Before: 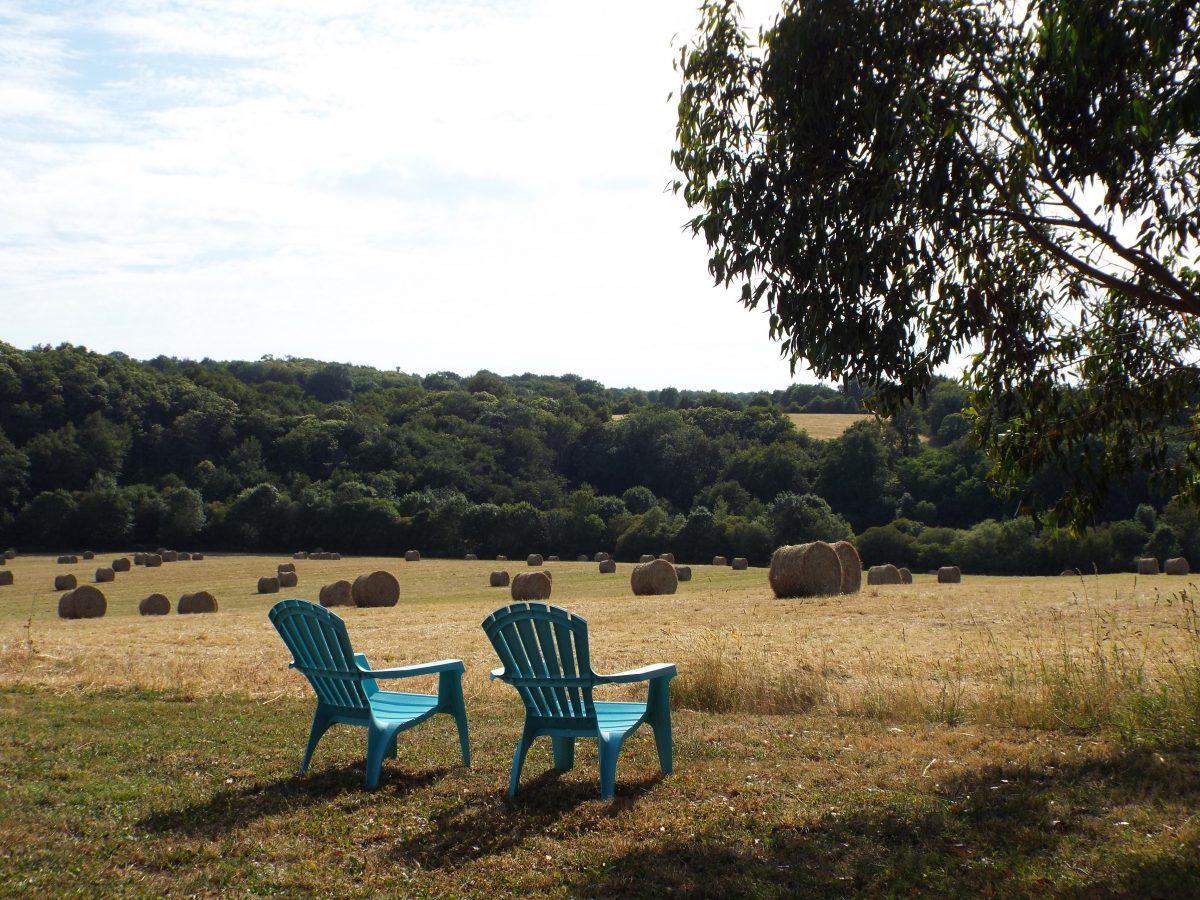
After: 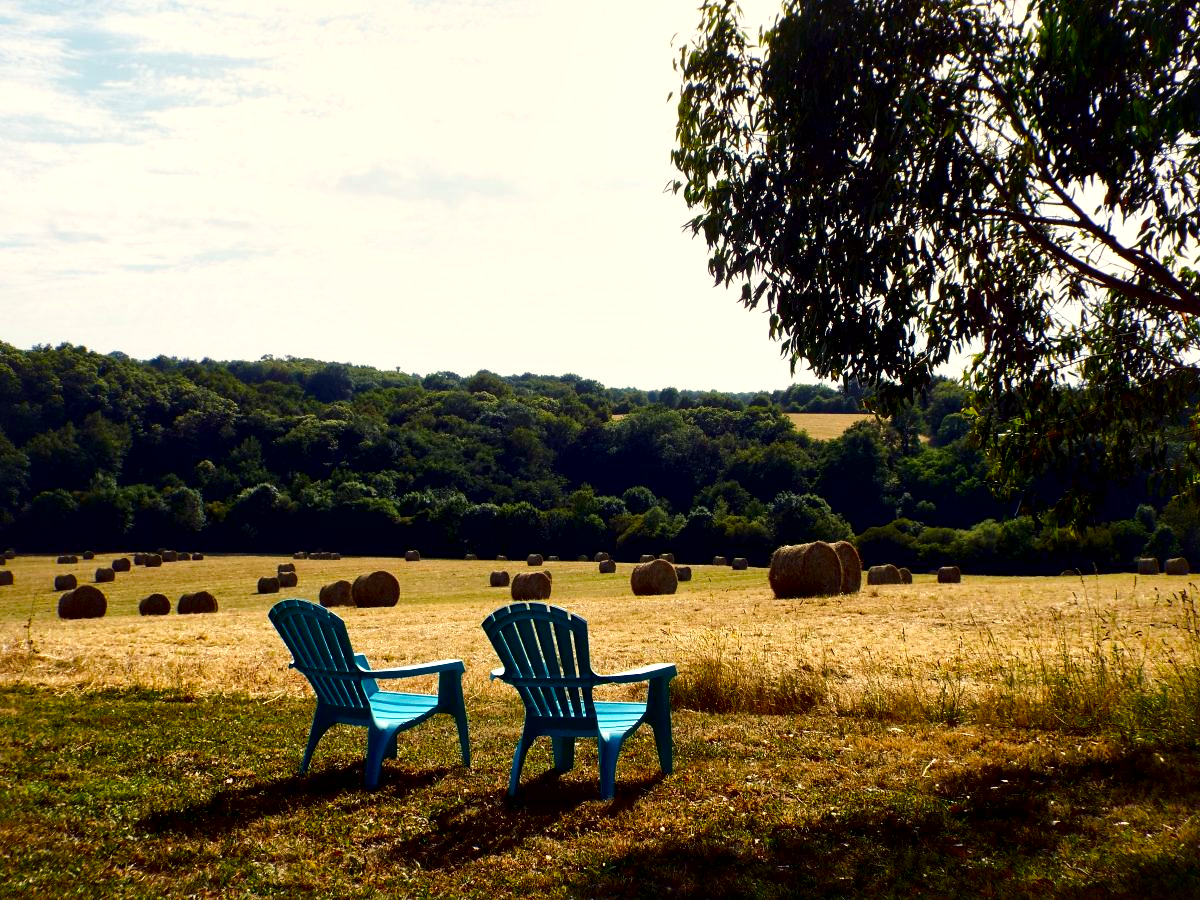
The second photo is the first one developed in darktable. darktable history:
local contrast: mode bilateral grid, contrast 44, coarseness 69, detail 214%, midtone range 0.2
rotate and perspective: automatic cropping original format, crop left 0, crop top 0
color balance rgb: shadows lift › chroma 3%, shadows lift › hue 280.8°, power › hue 330°, highlights gain › chroma 3%, highlights gain › hue 75.6°, global offset › luminance 0.7%, perceptual saturation grading › global saturation 20%, perceptual saturation grading › highlights -25%, perceptual saturation grading › shadows 50%, global vibrance 20.33%
contrast brightness saturation: contrast 0.21, brightness -0.11, saturation 0.21
